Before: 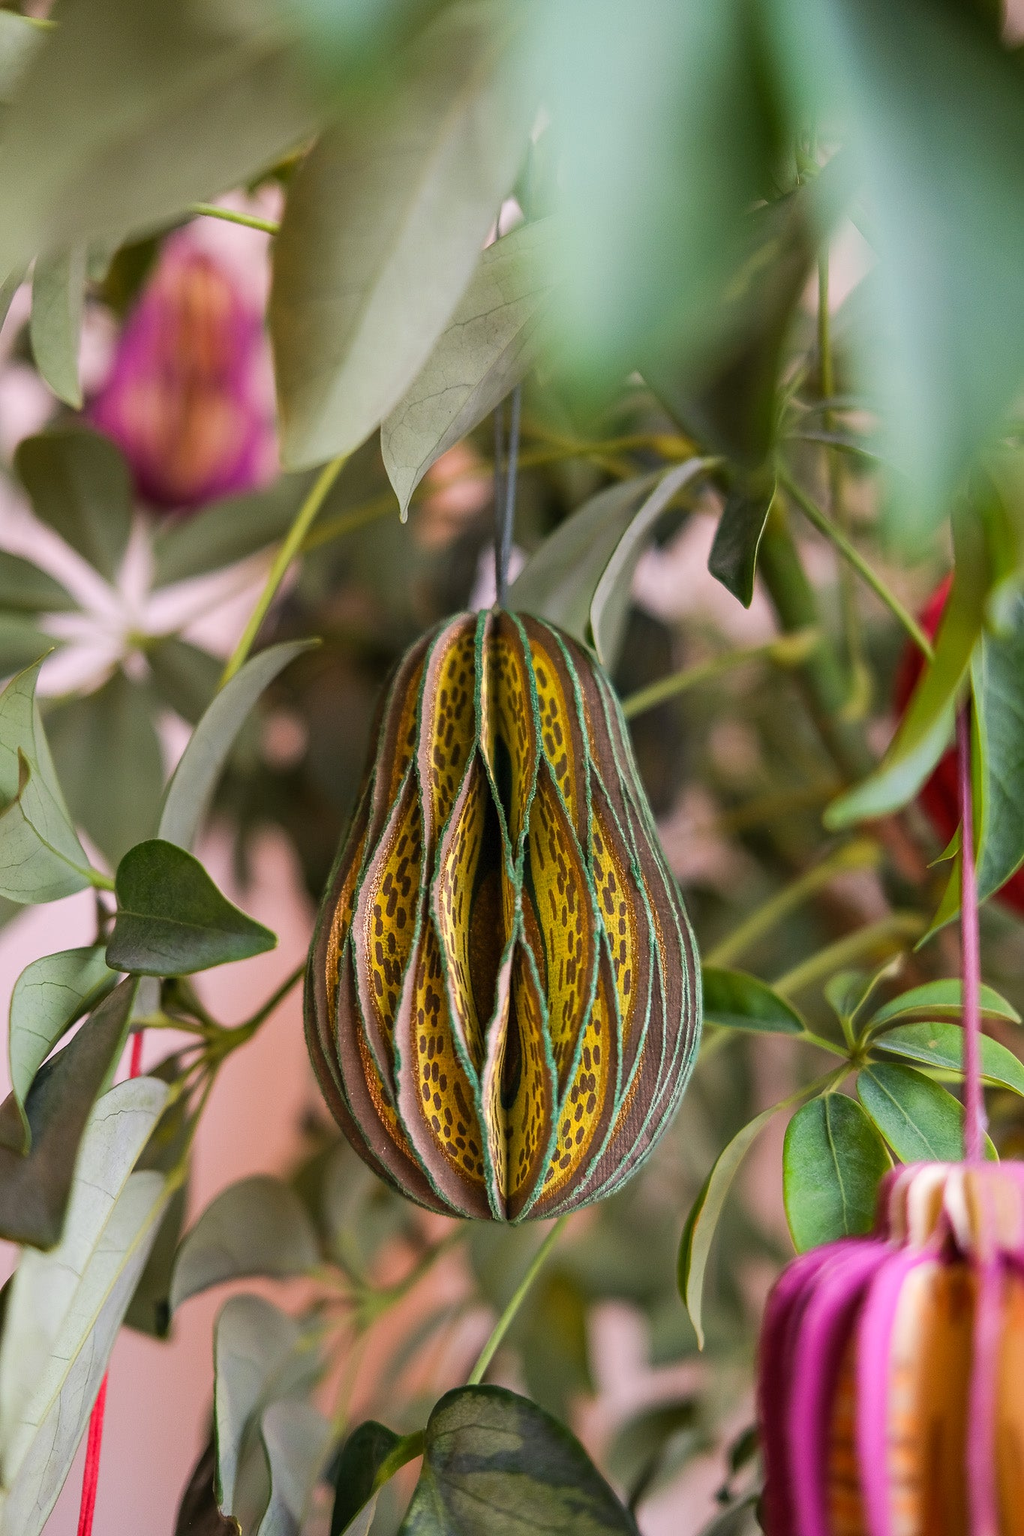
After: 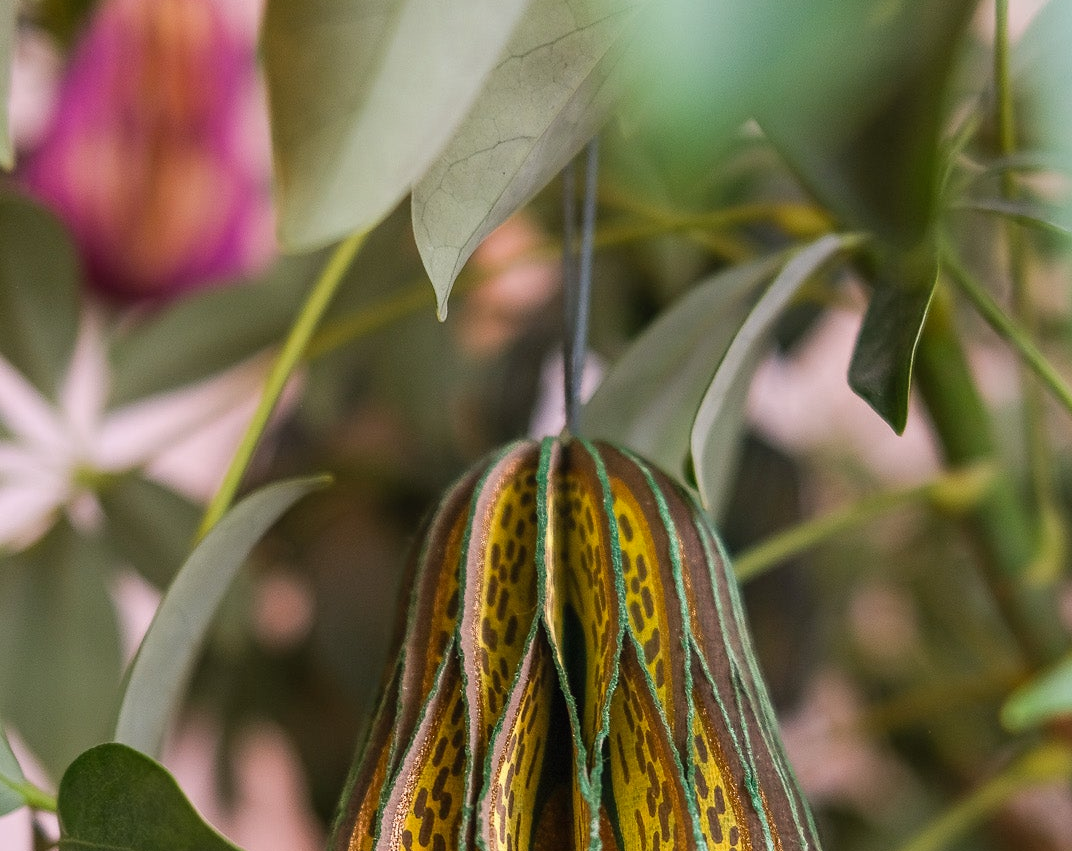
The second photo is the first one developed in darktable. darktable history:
crop: left 7.036%, top 18.398%, right 14.379%, bottom 40.043%
local contrast: mode bilateral grid, contrast 100, coarseness 100, detail 91%, midtone range 0.2
